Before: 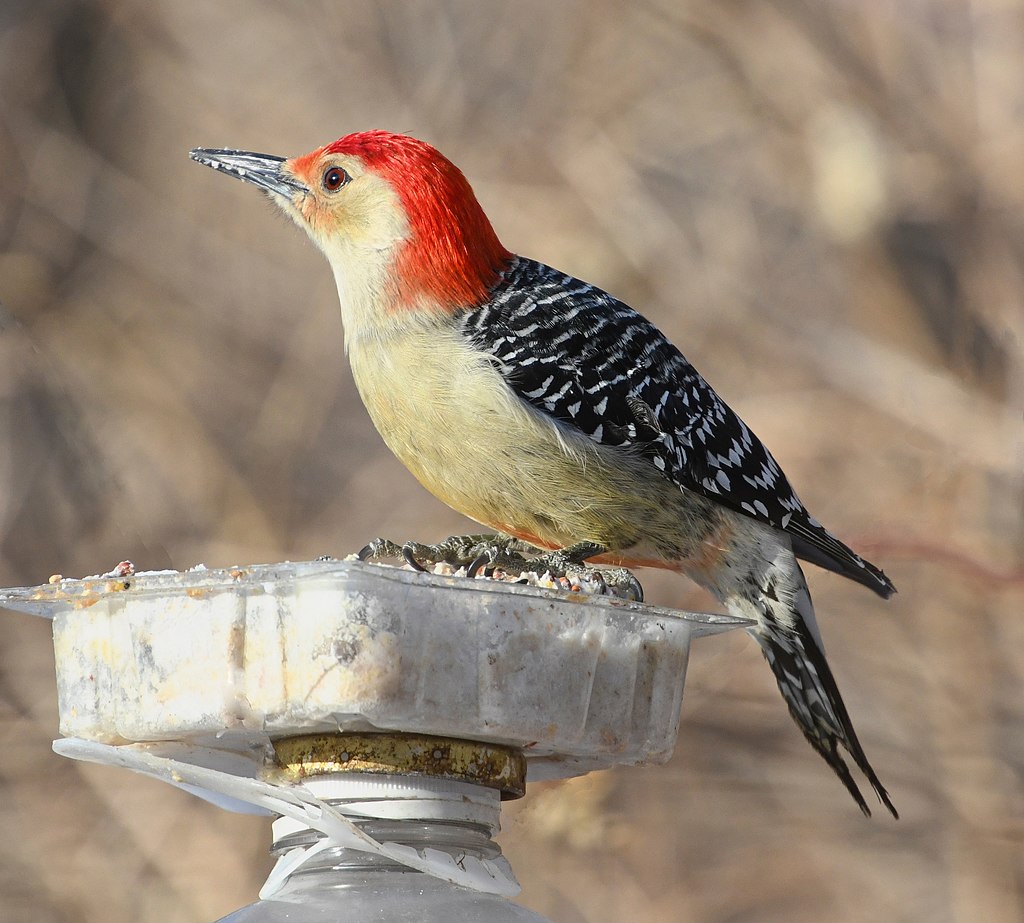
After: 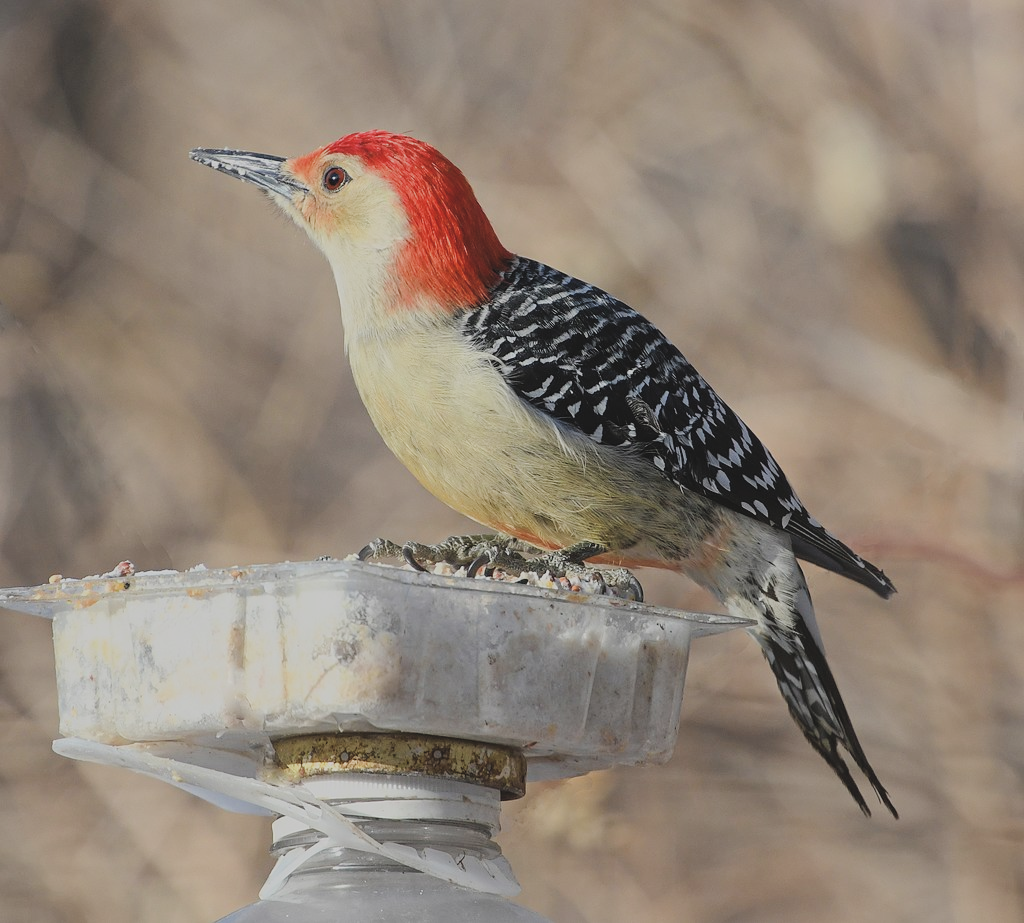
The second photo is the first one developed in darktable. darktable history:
tone equalizer: on, module defaults
color balance: lift [1.01, 1, 1, 1], gamma [1.097, 1, 1, 1], gain [0.85, 1, 1, 1]
filmic rgb: black relative exposure -7.65 EV, white relative exposure 4.56 EV, hardness 3.61
